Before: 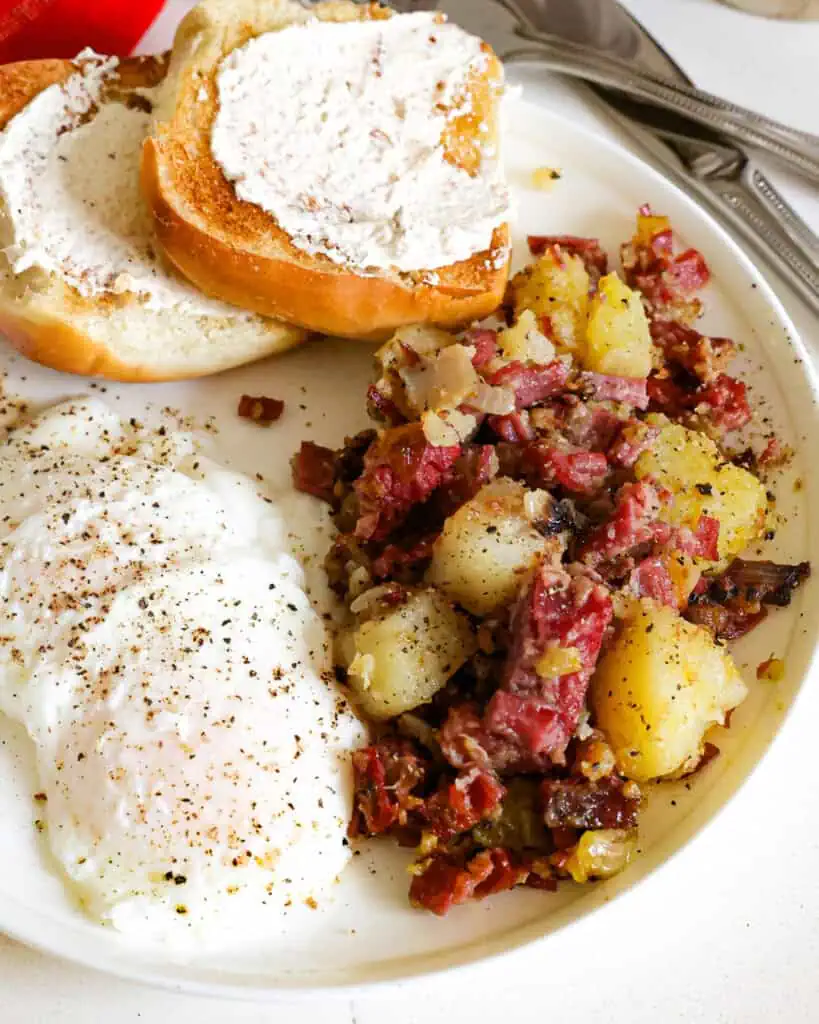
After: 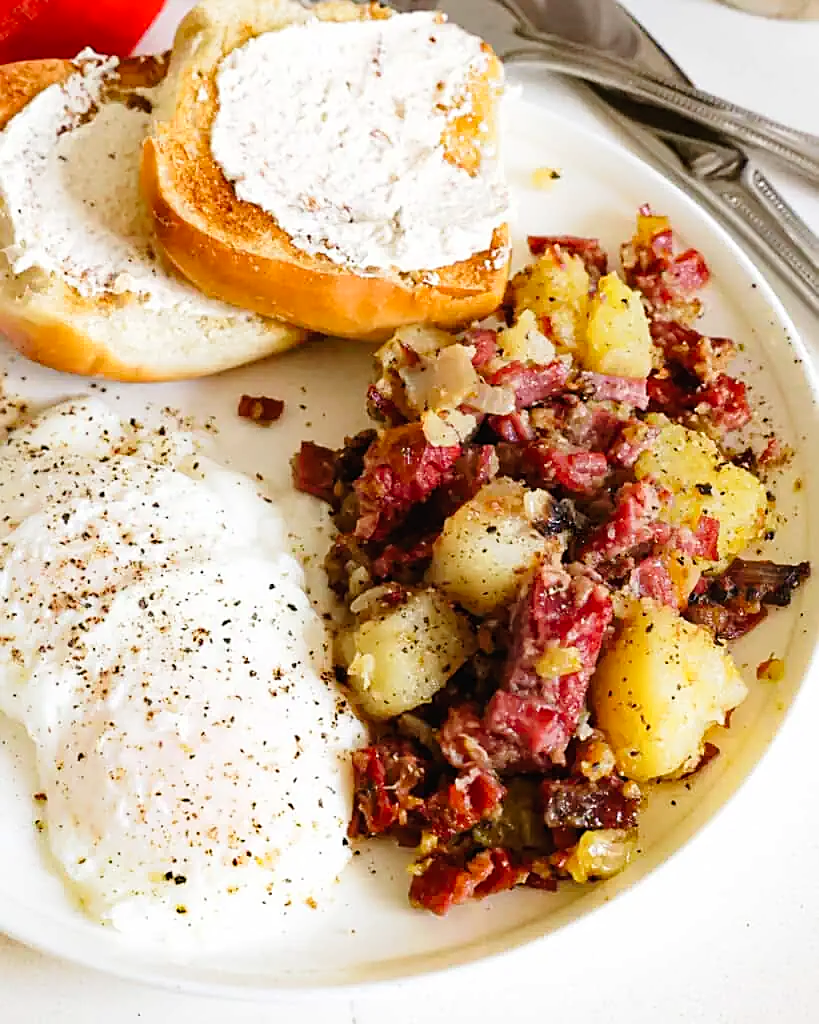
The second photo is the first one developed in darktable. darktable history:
tone curve: curves: ch0 [(0, 0) (0.003, 0.019) (0.011, 0.019) (0.025, 0.026) (0.044, 0.043) (0.069, 0.066) (0.1, 0.095) (0.136, 0.133) (0.177, 0.181) (0.224, 0.233) (0.277, 0.302) (0.335, 0.375) (0.399, 0.452) (0.468, 0.532) (0.543, 0.609) (0.623, 0.695) (0.709, 0.775) (0.801, 0.865) (0.898, 0.932) (1, 1)], preserve colors none
sharpen: on, module defaults
